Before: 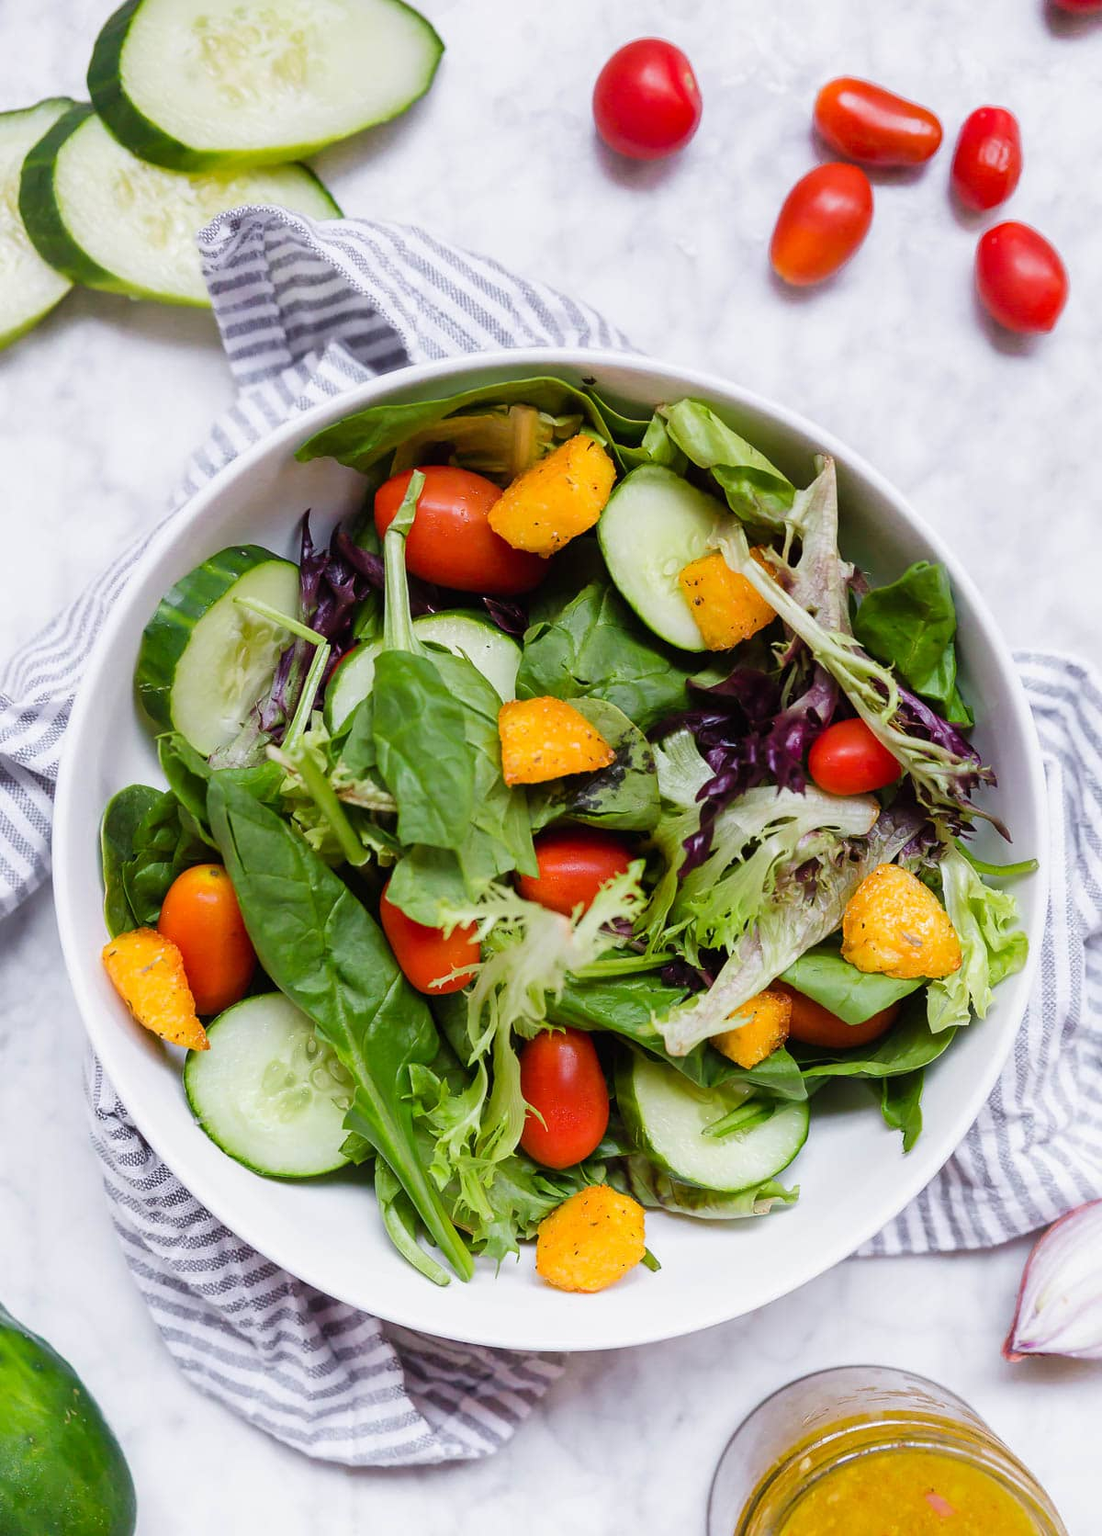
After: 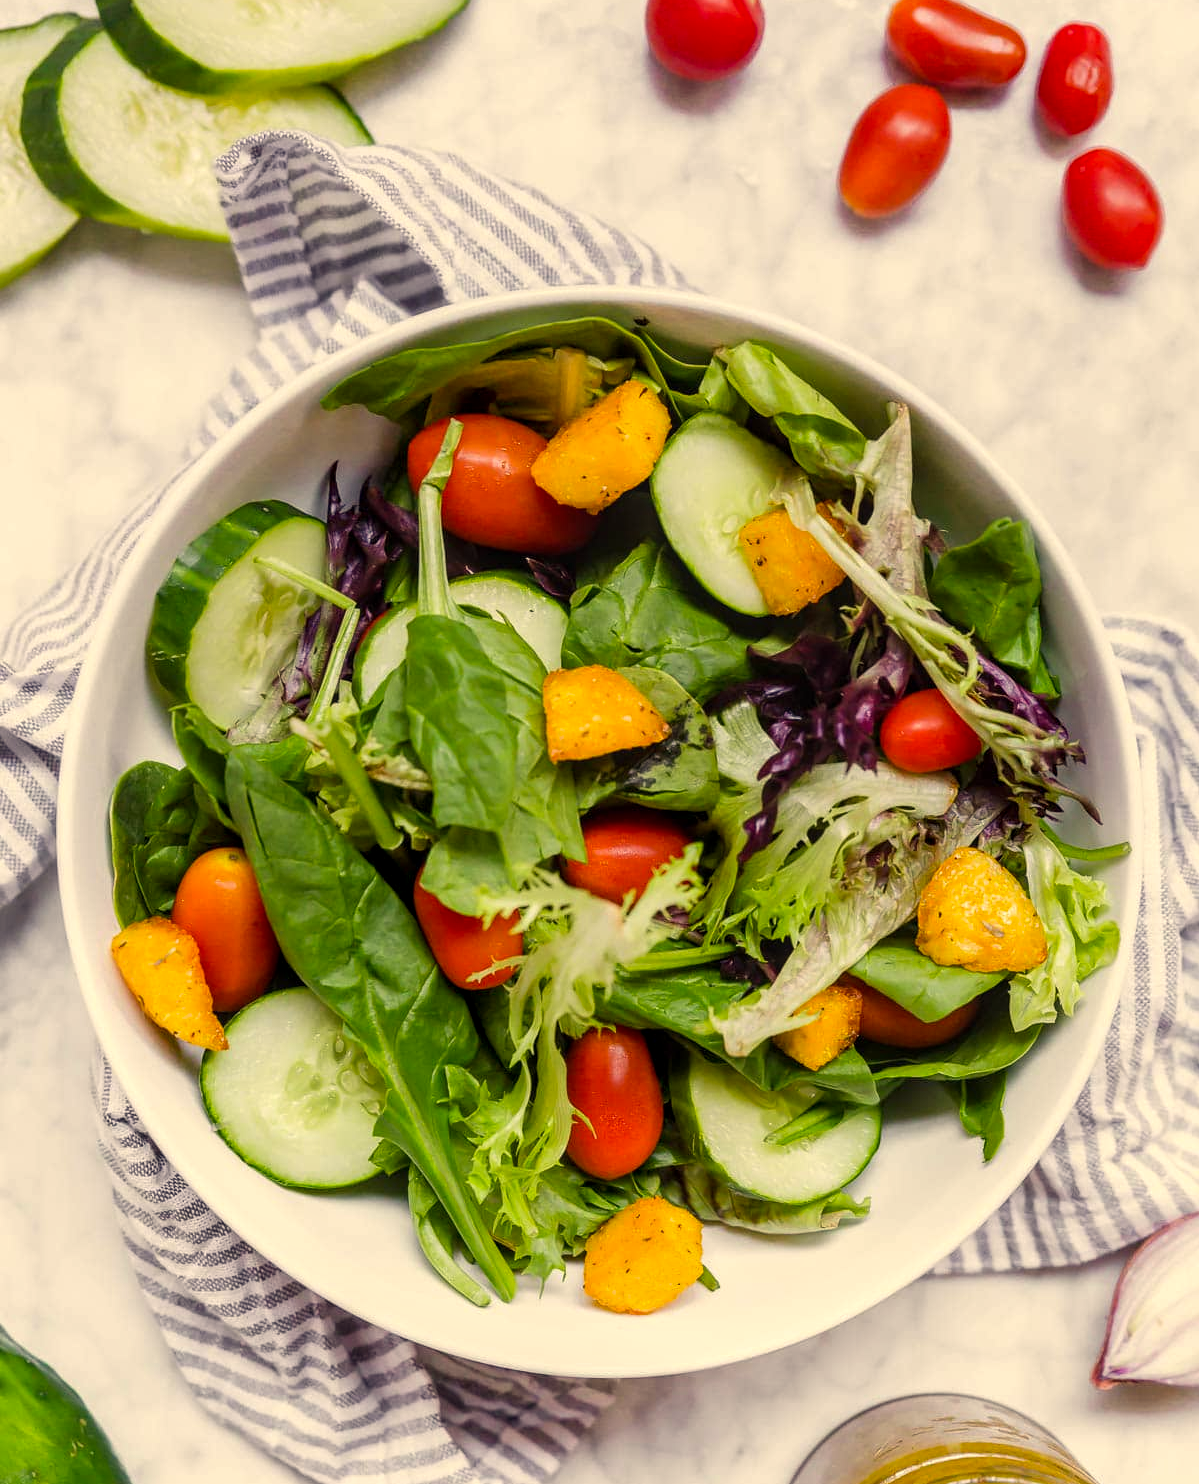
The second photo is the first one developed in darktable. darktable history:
color correction: highlights a* 2.72, highlights b* 22.8
local contrast: on, module defaults
crop and rotate: top 5.609%, bottom 5.609%
